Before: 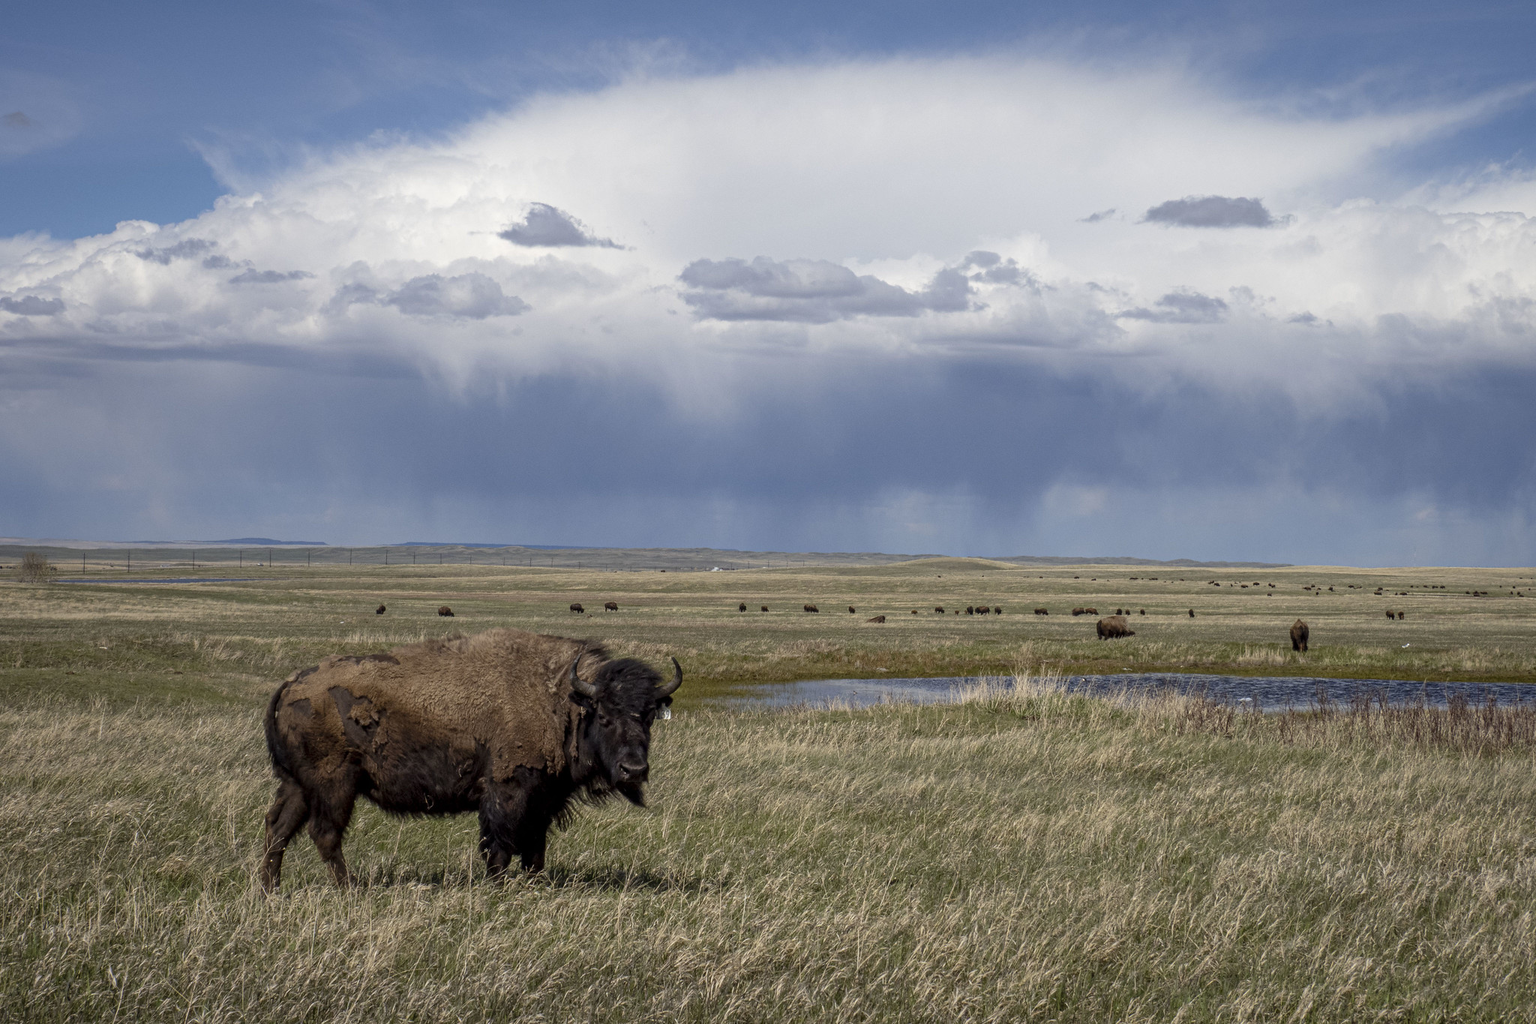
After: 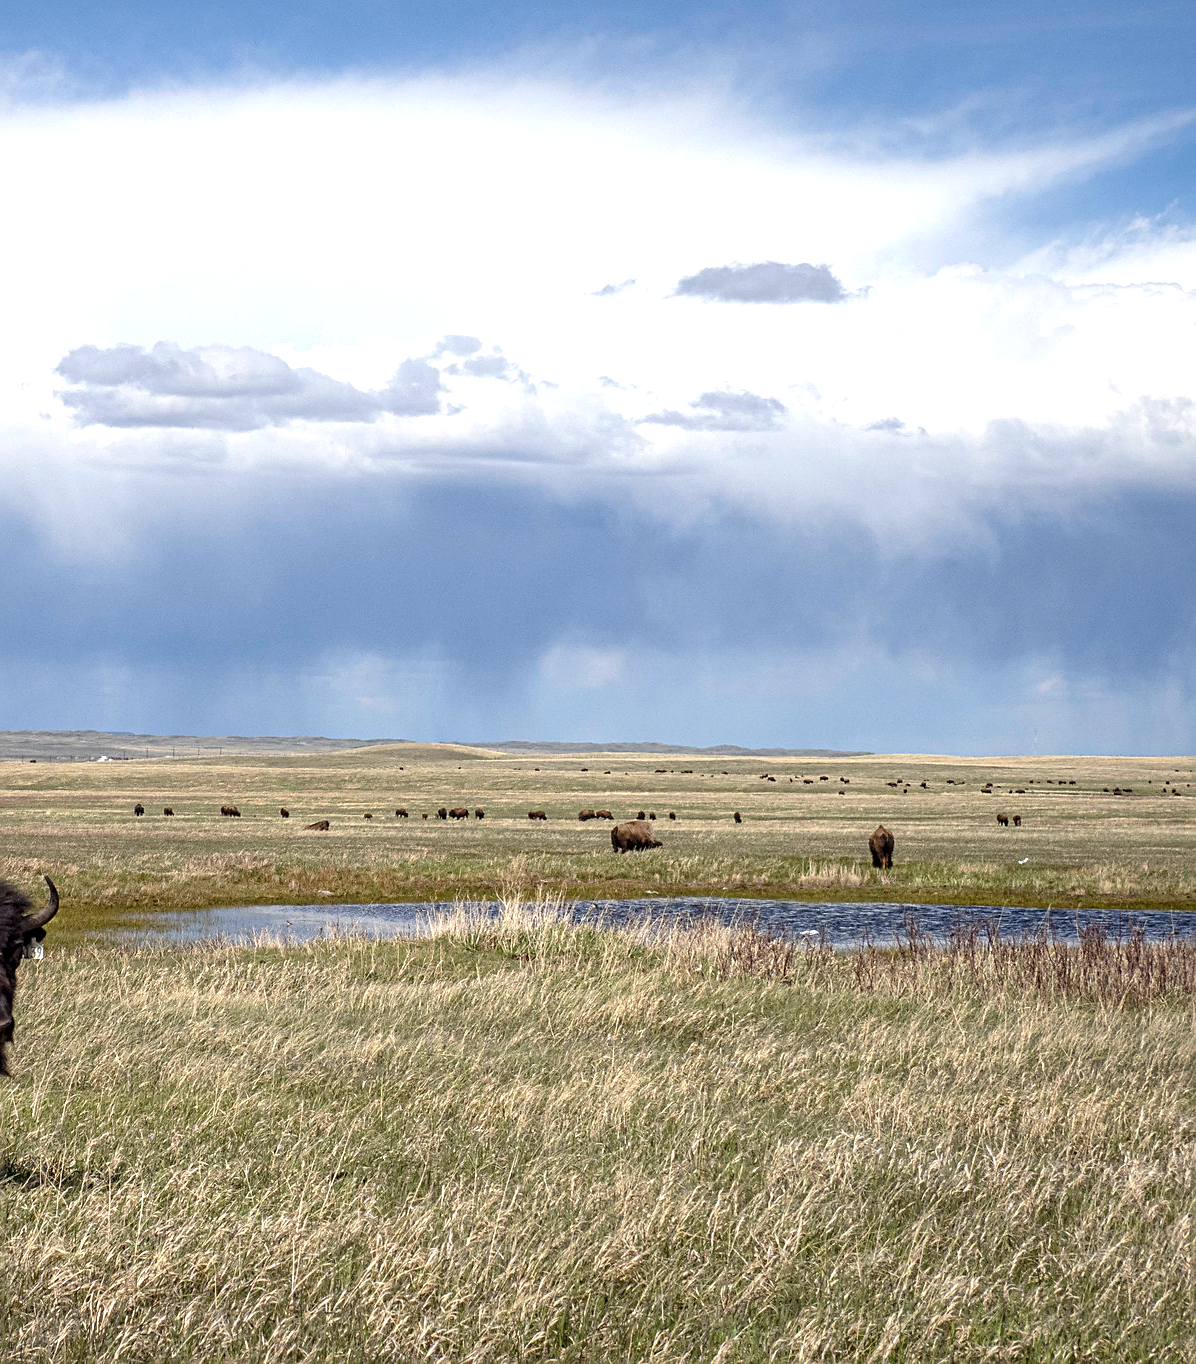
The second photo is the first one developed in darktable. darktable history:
crop: left 41.598%
exposure: exposure 0.807 EV, compensate highlight preservation false
sharpen: on, module defaults
